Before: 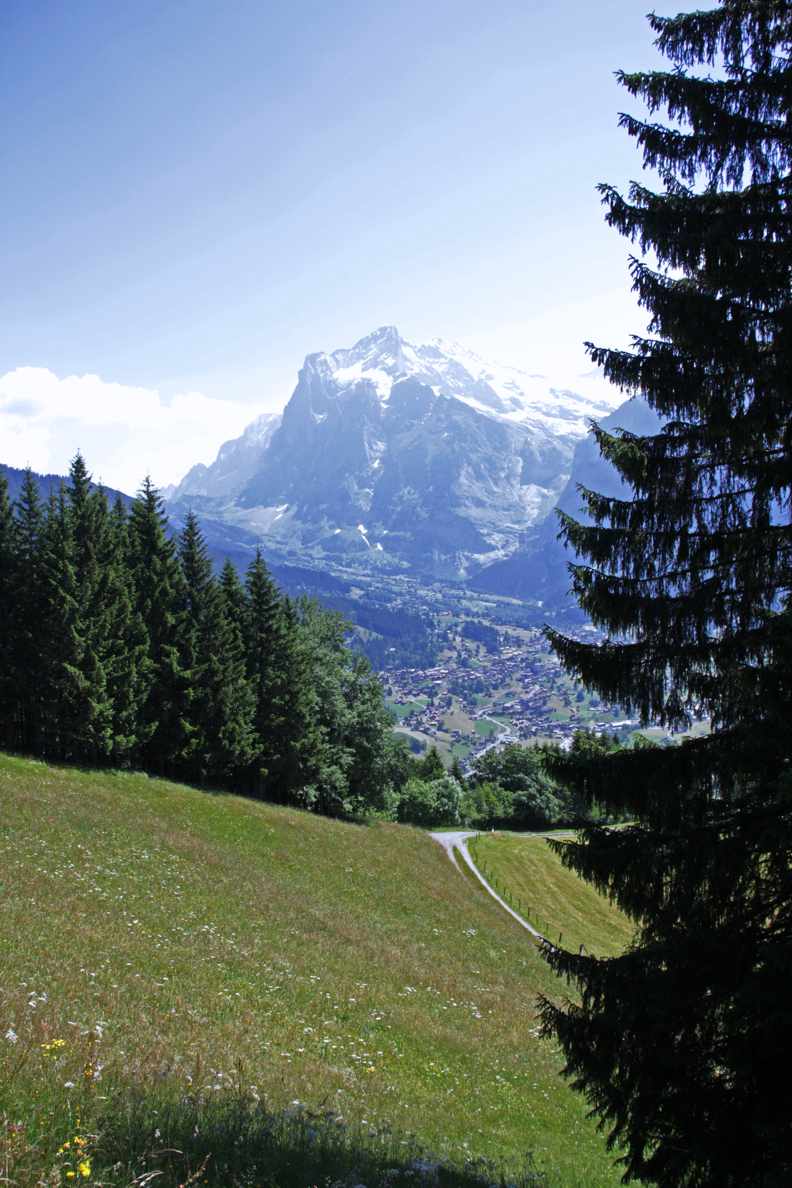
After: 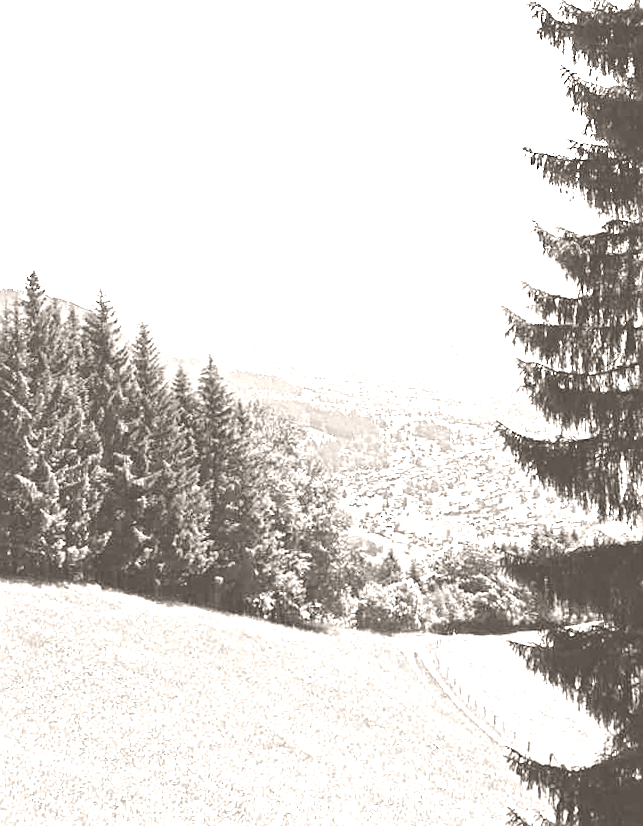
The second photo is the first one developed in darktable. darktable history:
exposure: black level correction 0, exposure 1 EV, compensate exposure bias true, compensate highlight preservation false
crop and rotate: left 2.425%, top 11.305%, right 9.6%, bottom 15.08%
rotate and perspective: rotation -1.68°, lens shift (vertical) -0.146, crop left 0.049, crop right 0.912, crop top 0.032, crop bottom 0.96
color zones: curves: ch0 [(0.018, 0.548) (0.224, 0.64) (0.425, 0.447) (0.675, 0.575) (0.732, 0.579)]; ch1 [(0.066, 0.487) (0.25, 0.5) (0.404, 0.43) (0.75, 0.421) (0.956, 0.421)]; ch2 [(0.044, 0.561) (0.215, 0.465) (0.399, 0.544) (0.465, 0.548) (0.614, 0.447) (0.724, 0.43) (0.882, 0.623) (0.956, 0.632)]
shadows and highlights: shadows 0, highlights 40
sharpen: on, module defaults
colorize: hue 34.49°, saturation 35.33%, source mix 100%, lightness 55%, version 1
